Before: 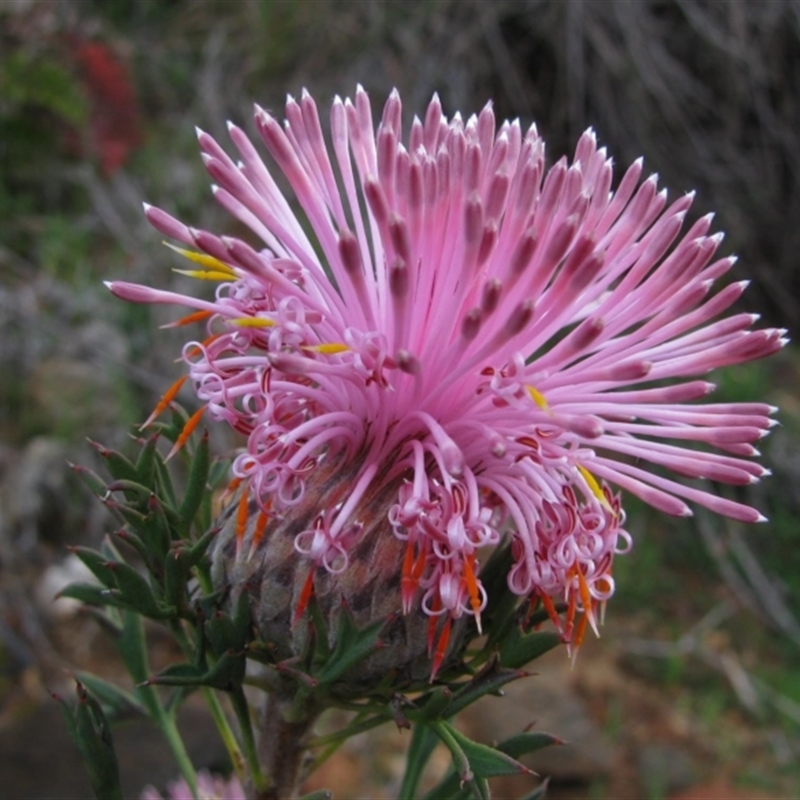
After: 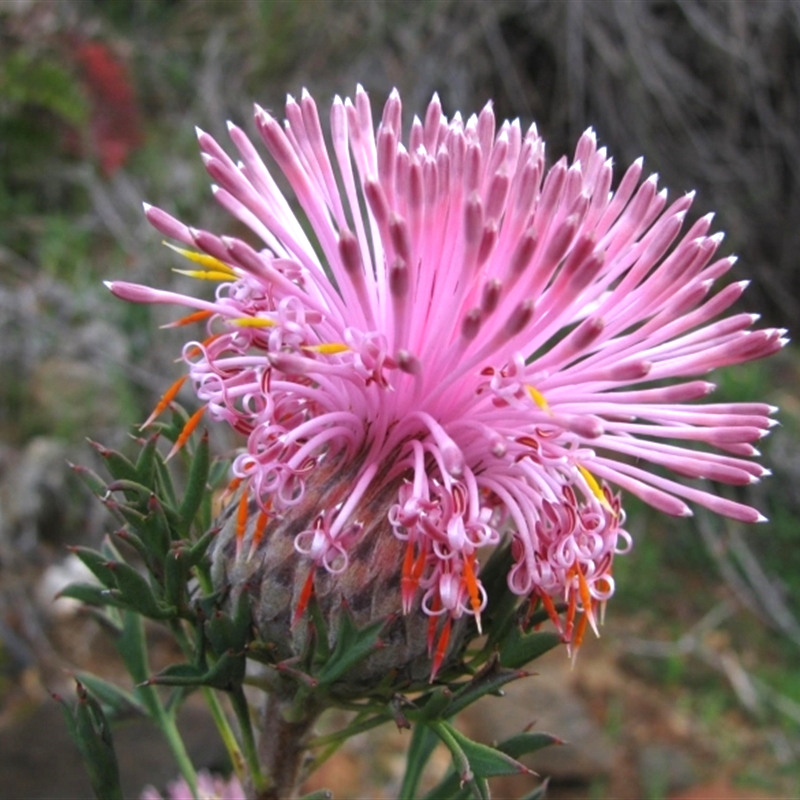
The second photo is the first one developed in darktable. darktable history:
exposure: exposure 0.663 EV, compensate highlight preservation false
